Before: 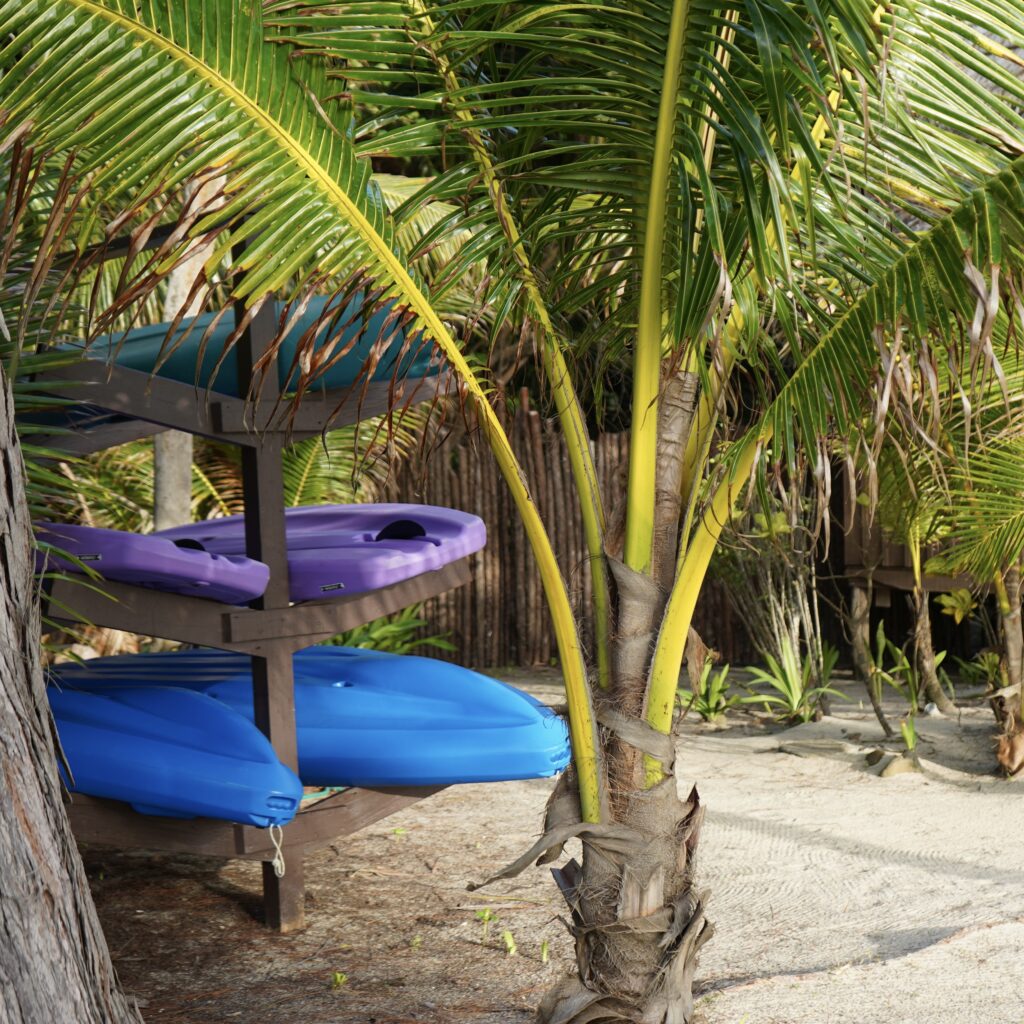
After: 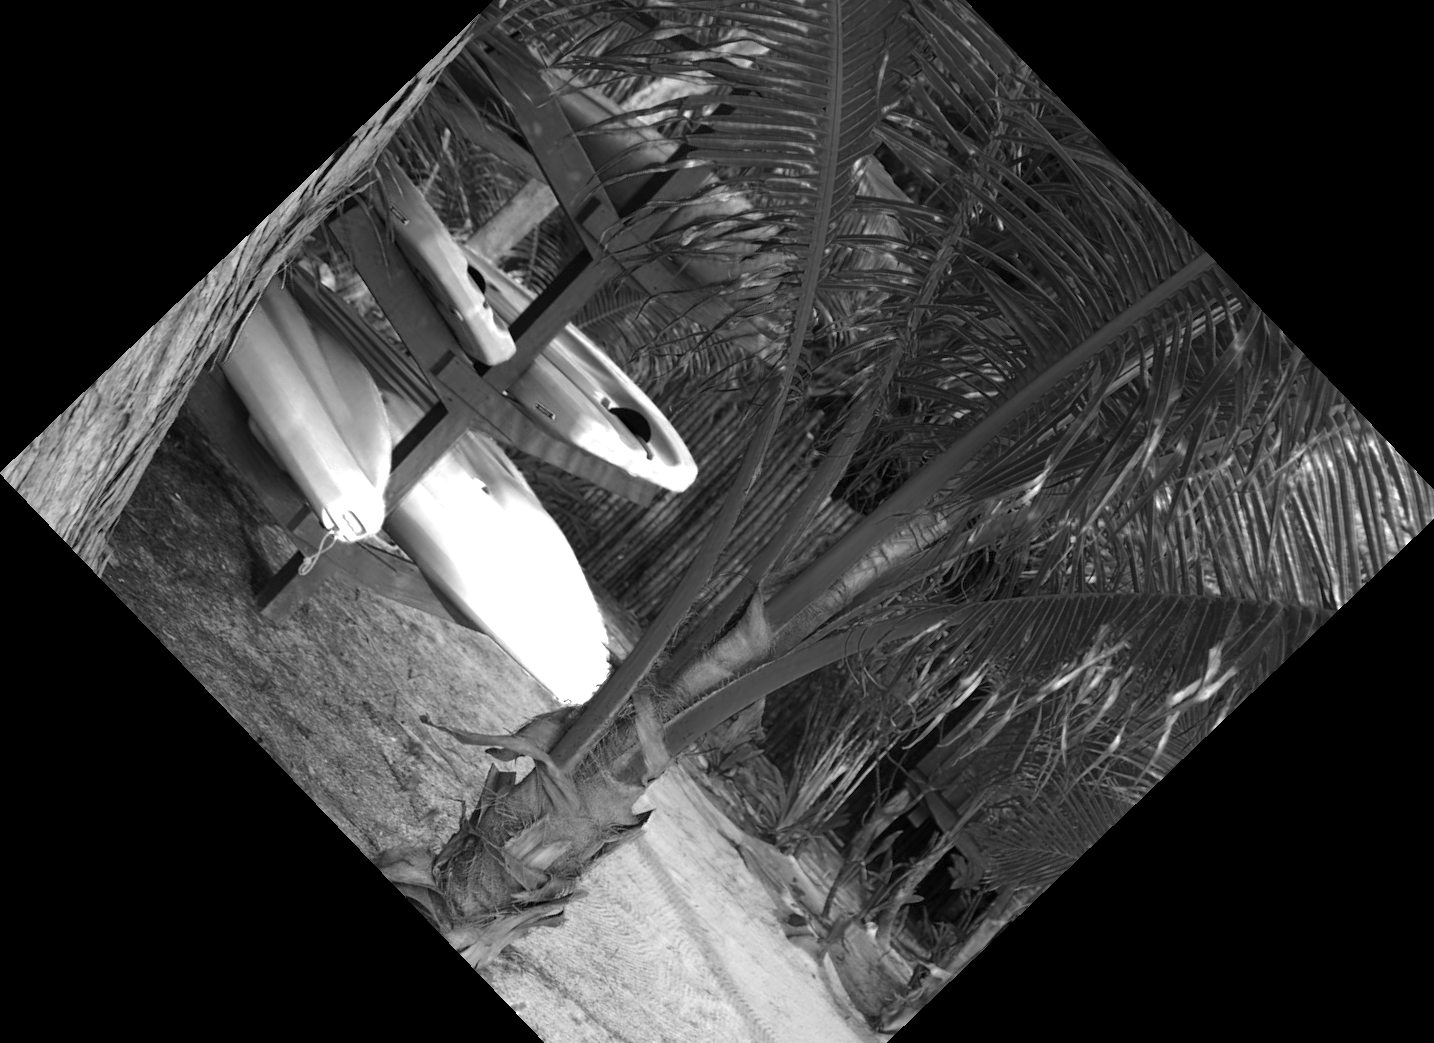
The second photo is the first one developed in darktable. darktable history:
crop and rotate: angle -46.26°, top 16.234%, right 0.912%, bottom 11.704%
color zones: curves: ch0 [(0.287, 0.048) (0.493, 0.484) (0.737, 0.816)]; ch1 [(0, 0) (0.143, 0) (0.286, 0) (0.429, 0) (0.571, 0) (0.714, 0) (0.857, 0)]
shadows and highlights: shadows 30.86, highlights 0, soften with gaussian
exposure: black level correction 0.001, exposure 0.5 EV, compensate exposure bias true, compensate highlight preservation false
